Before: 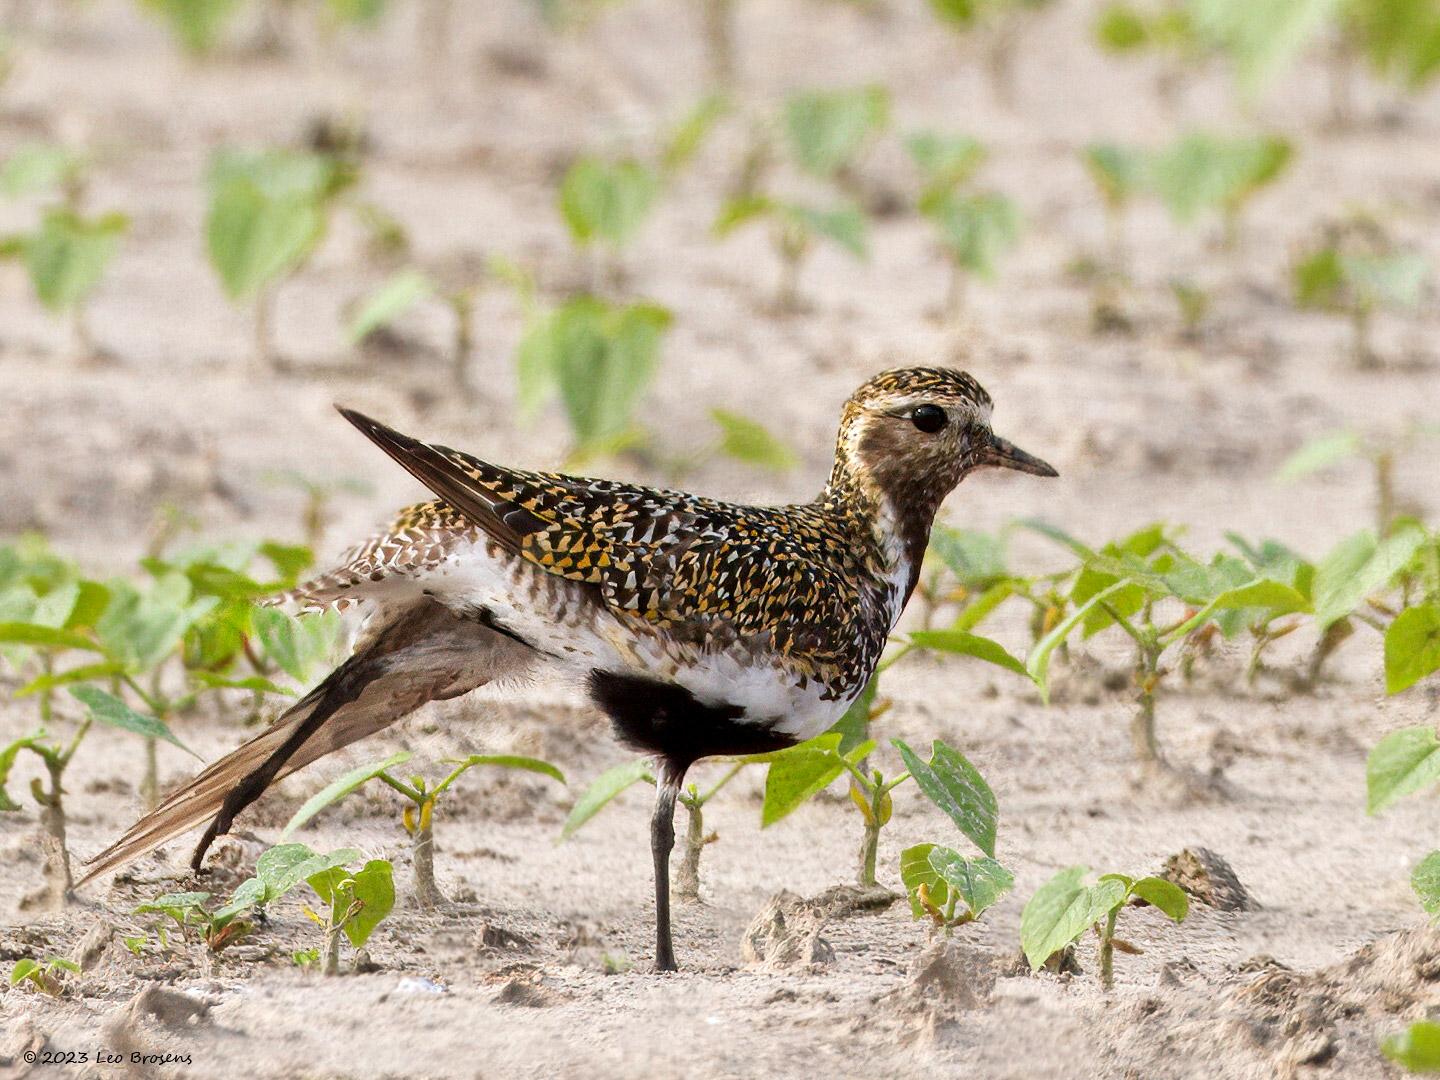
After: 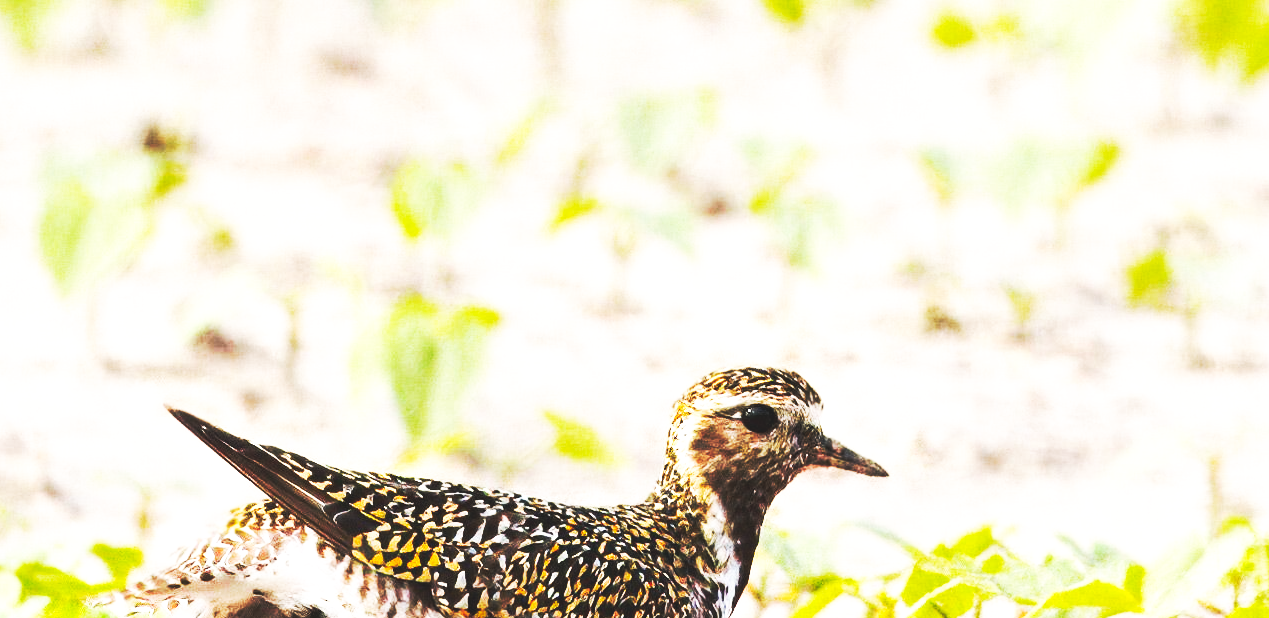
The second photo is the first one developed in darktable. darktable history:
crop and rotate: left 11.812%, bottom 42.776%
levels: levels [0.016, 0.5, 0.996]
base curve: curves: ch0 [(0, 0.015) (0.085, 0.116) (0.134, 0.298) (0.19, 0.545) (0.296, 0.764) (0.599, 0.982) (1, 1)], preserve colors none
